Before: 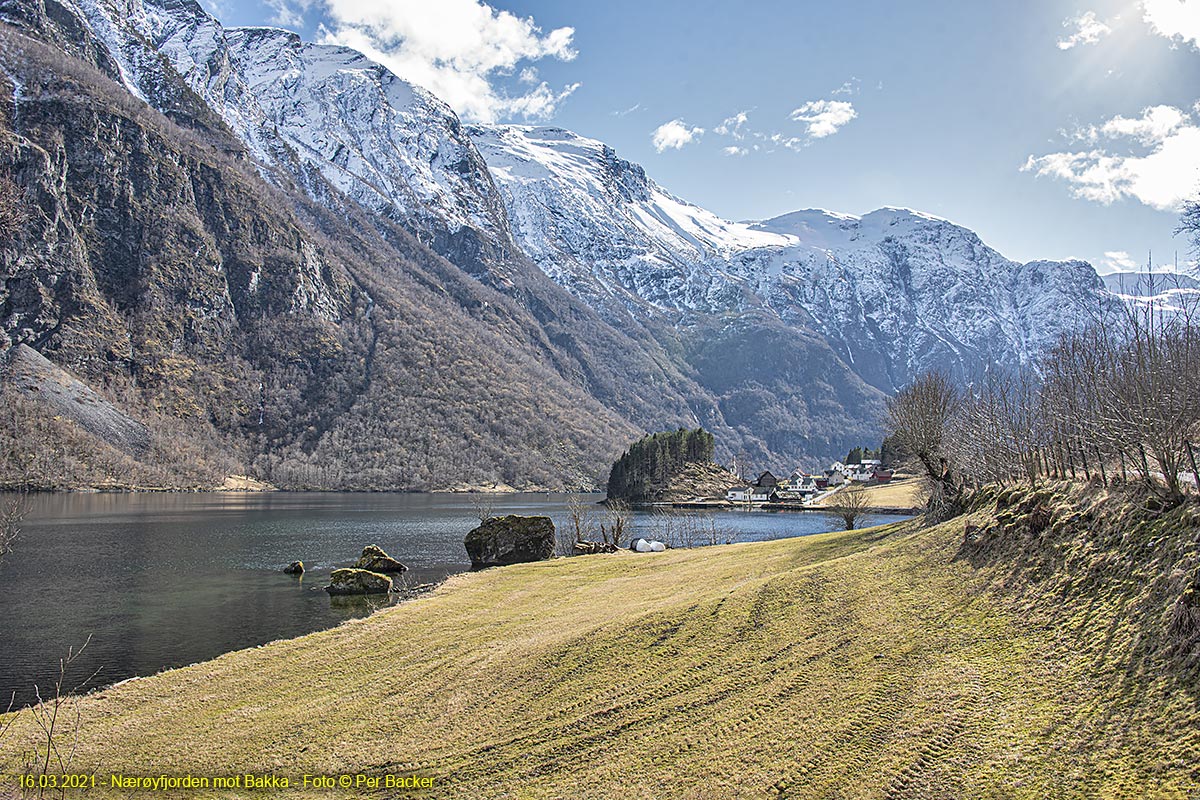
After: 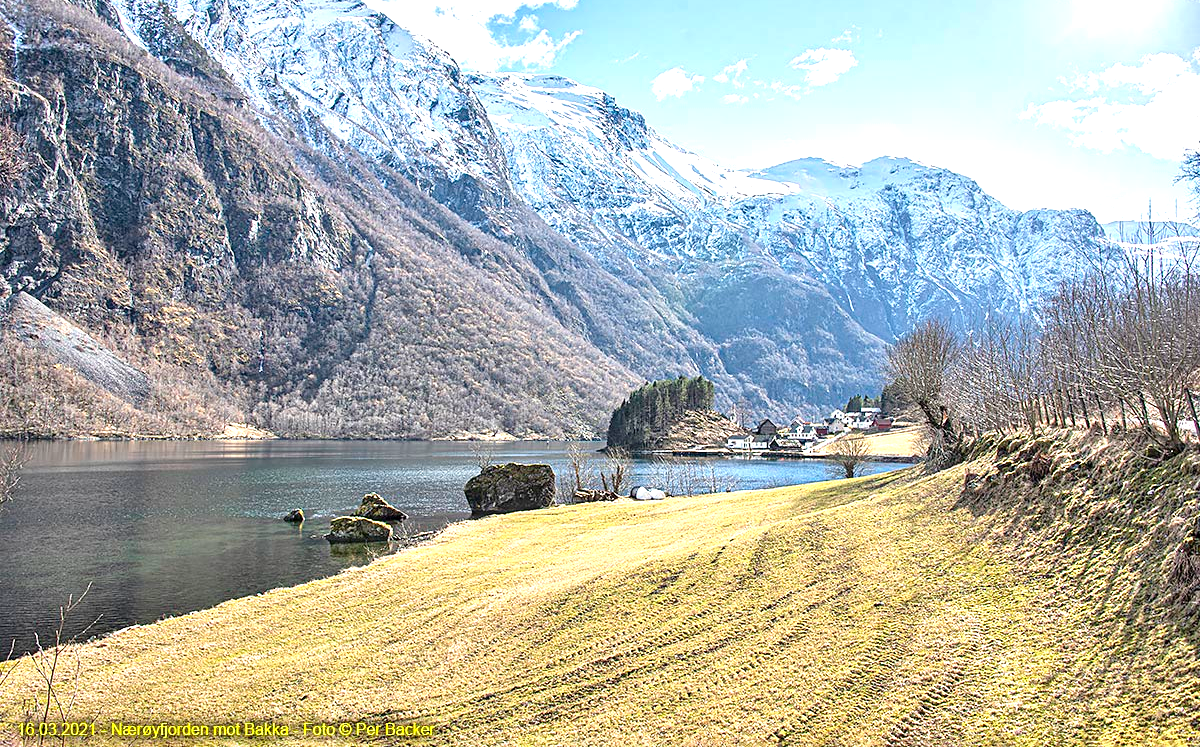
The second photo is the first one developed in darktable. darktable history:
crop and rotate: top 6.574%
exposure: exposure 1 EV, compensate highlight preservation false
